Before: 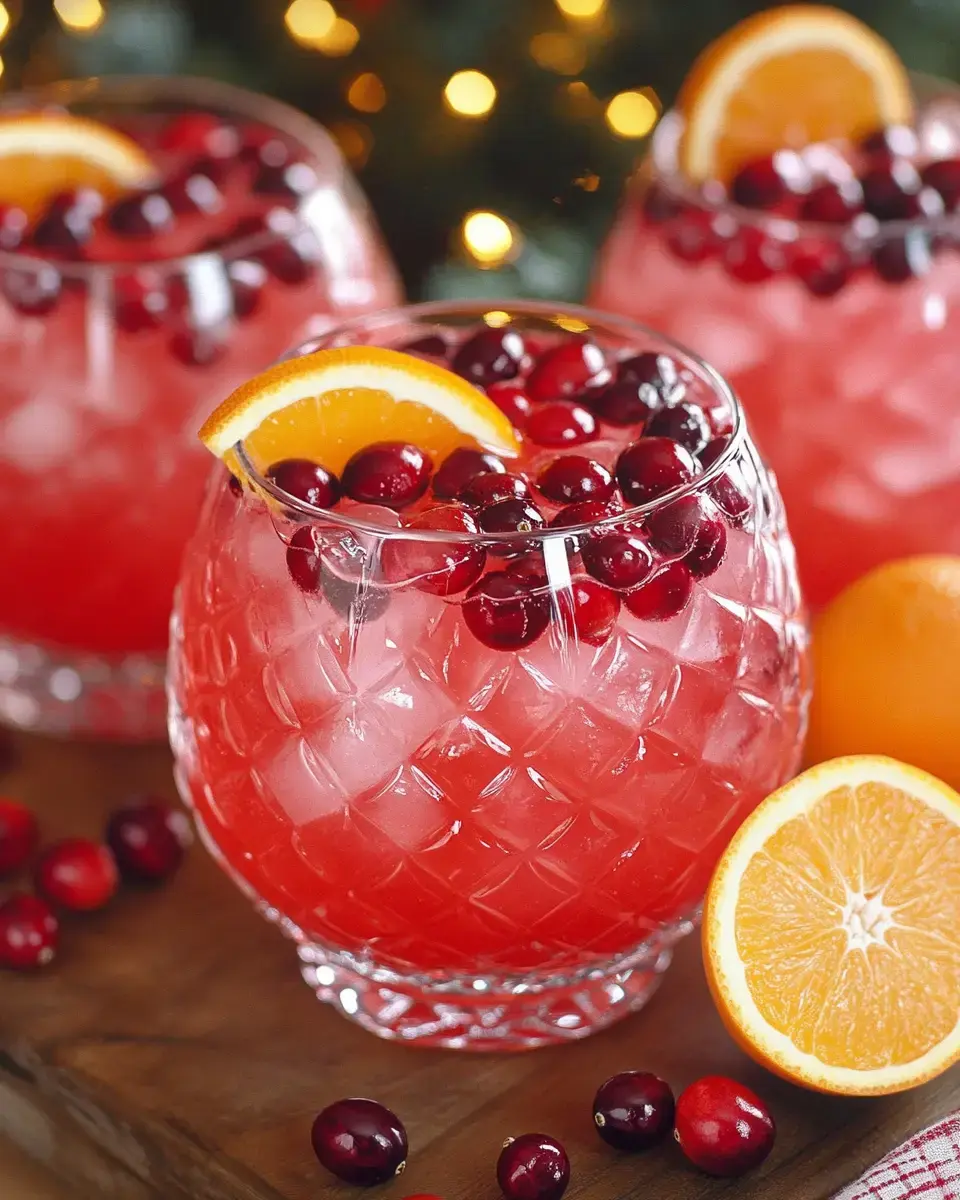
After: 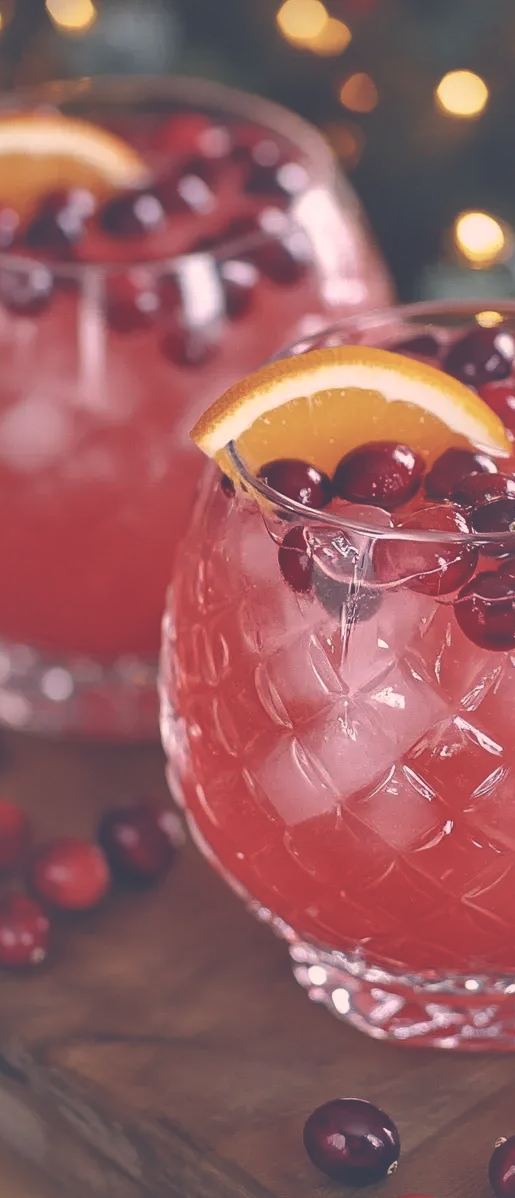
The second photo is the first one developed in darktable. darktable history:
crop: left 0.897%, right 45.357%, bottom 0.086%
exposure: black level correction -0.041, exposure 0.06 EV, compensate highlight preservation false
tone equalizer: -8 EV 0.263 EV, -7 EV 0.442 EV, -6 EV 0.418 EV, -5 EV 0.215 EV, -3 EV -0.258 EV, -2 EV -0.423 EV, -1 EV -0.403 EV, +0 EV -0.259 EV, edges refinement/feathering 500, mask exposure compensation -1.57 EV, preserve details no
local contrast: mode bilateral grid, contrast 20, coarseness 50, detail 149%, midtone range 0.2
color correction: highlights a* 14.12, highlights b* 6.15, shadows a* -5.73, shadows b* -15.29, saturation 0.843
